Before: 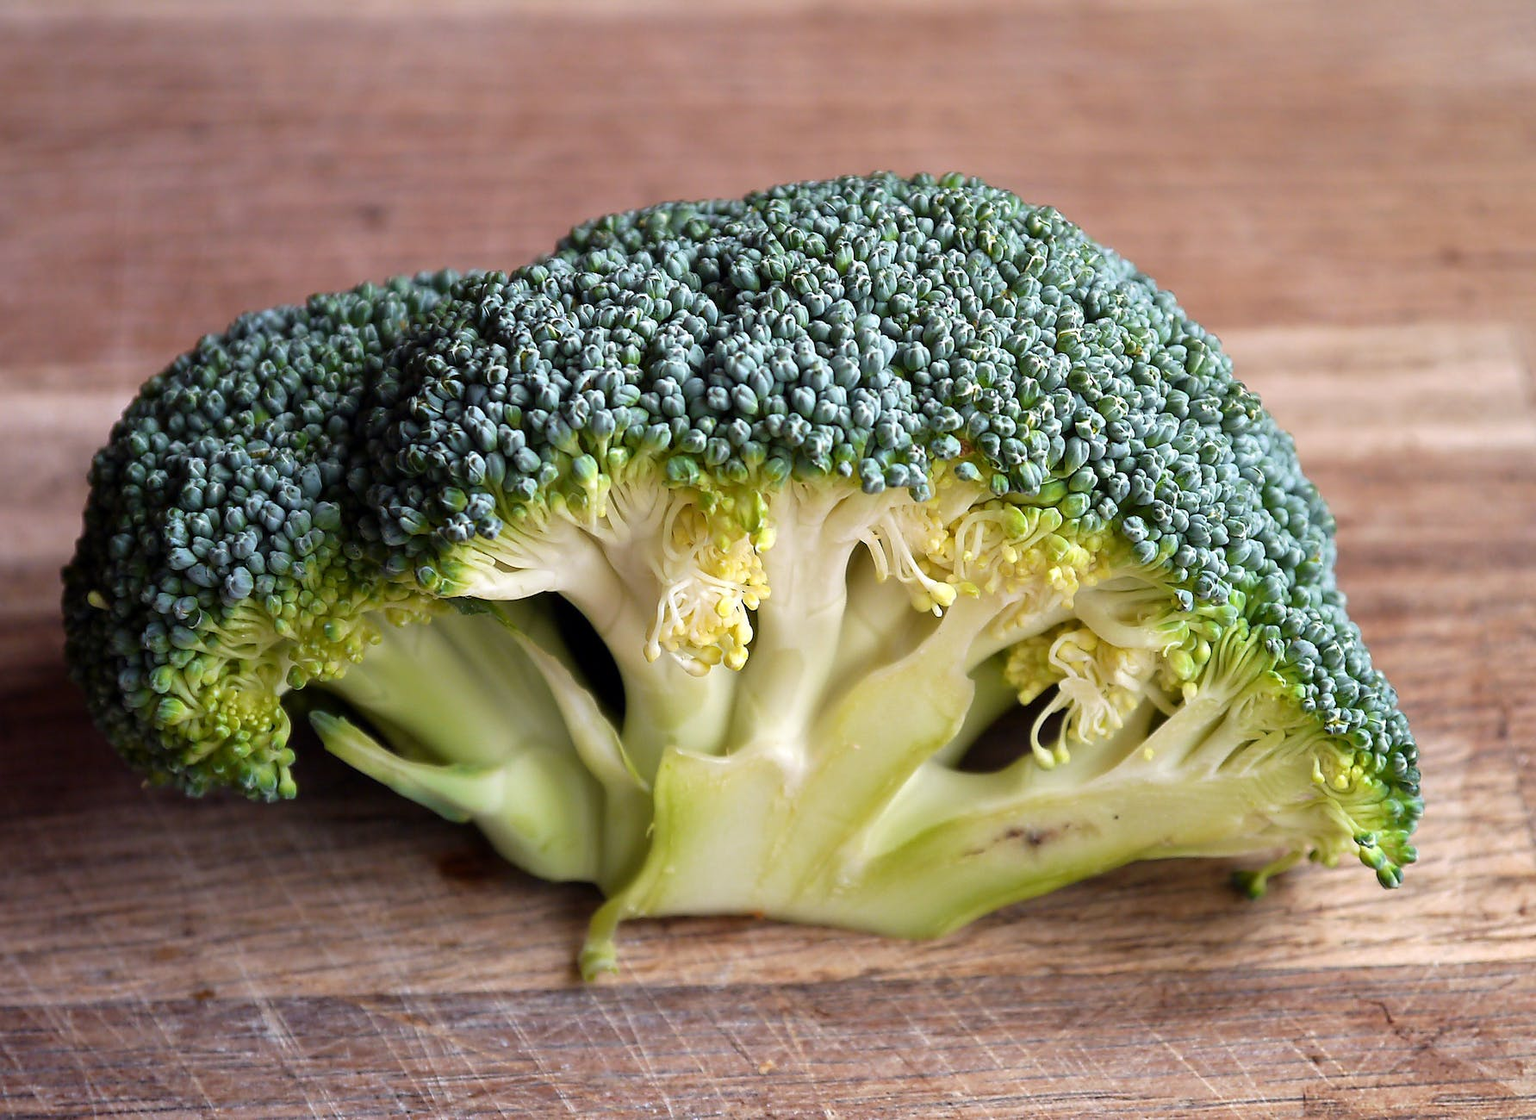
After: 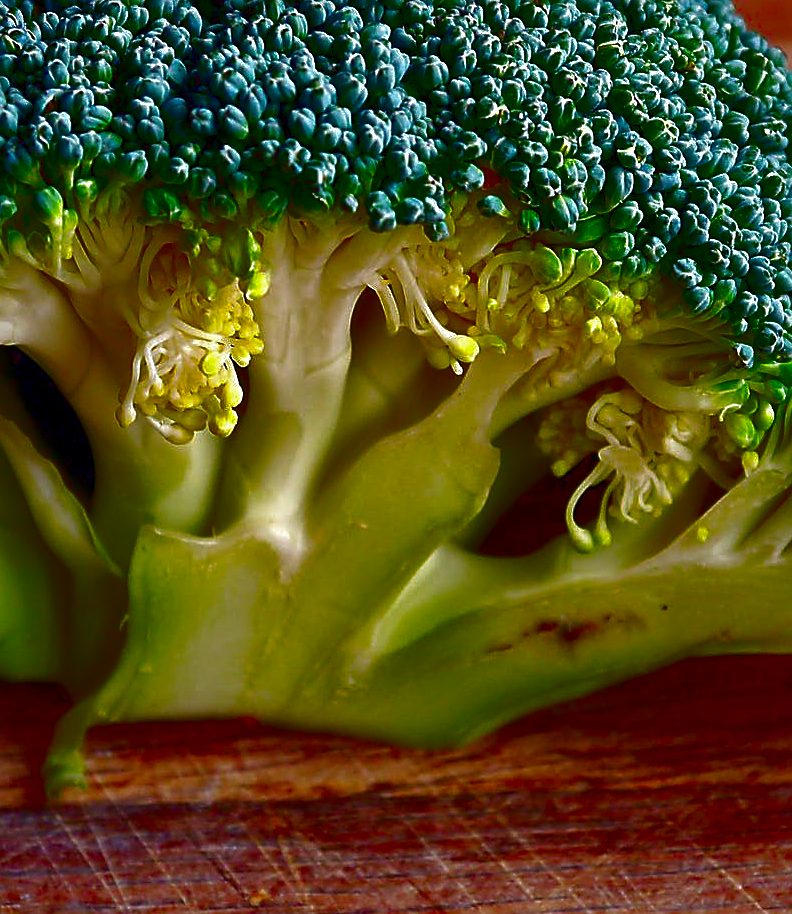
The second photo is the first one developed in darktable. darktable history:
white balance: emerald 1
shadows and highlights: on, module defaults
contrast brightness saturation: brightness -1, saturation 1
sharpen: on, module defaults
crop: left 35.432%, top 26.233%, right 20.145%, bottom 3.432%
rgb curve: curves: ch0 [(0, 0) (0.072, 0.166) (0.217, 0.293) (0.414, 0.42) (1, 1)], compensate middle gray true, preserve colors basic power
